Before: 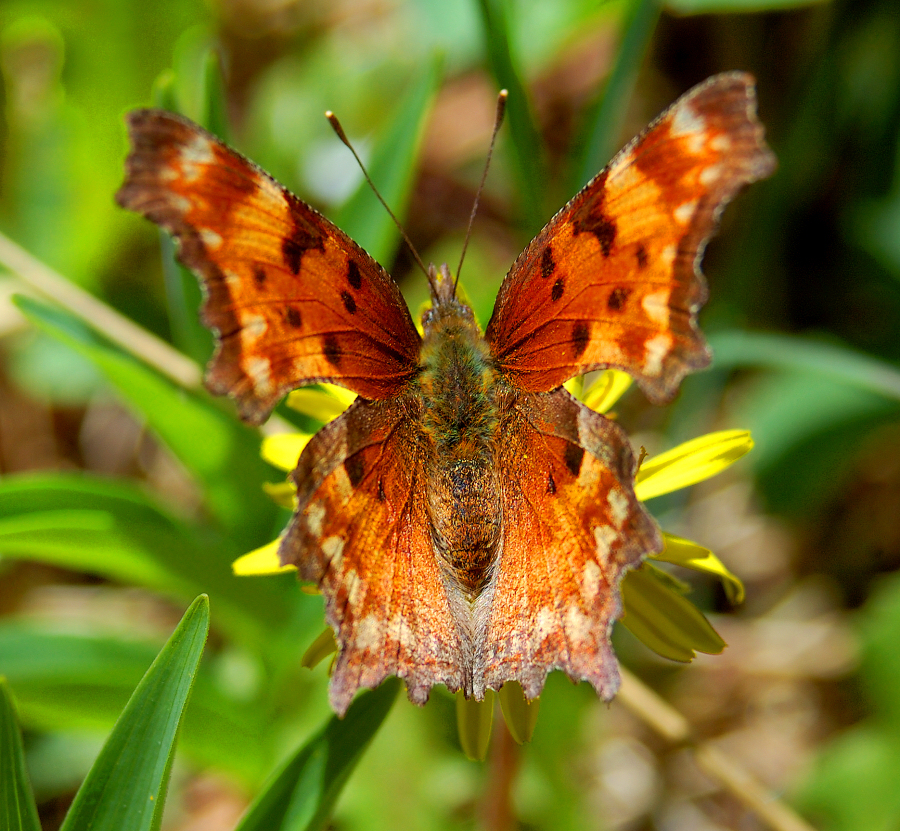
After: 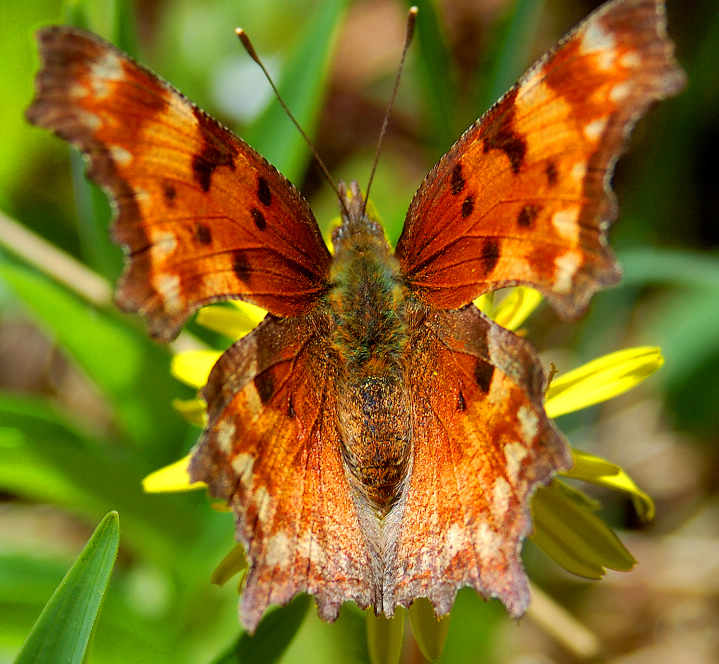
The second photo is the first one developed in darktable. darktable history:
split-toning: shadows › saturation 0.61, highlights › saturation 0.58, balance -28.74, compress 87.36%
crop and rotate: left 10.071%, top 10.071%, right 10.02%, bottom 10.02%
